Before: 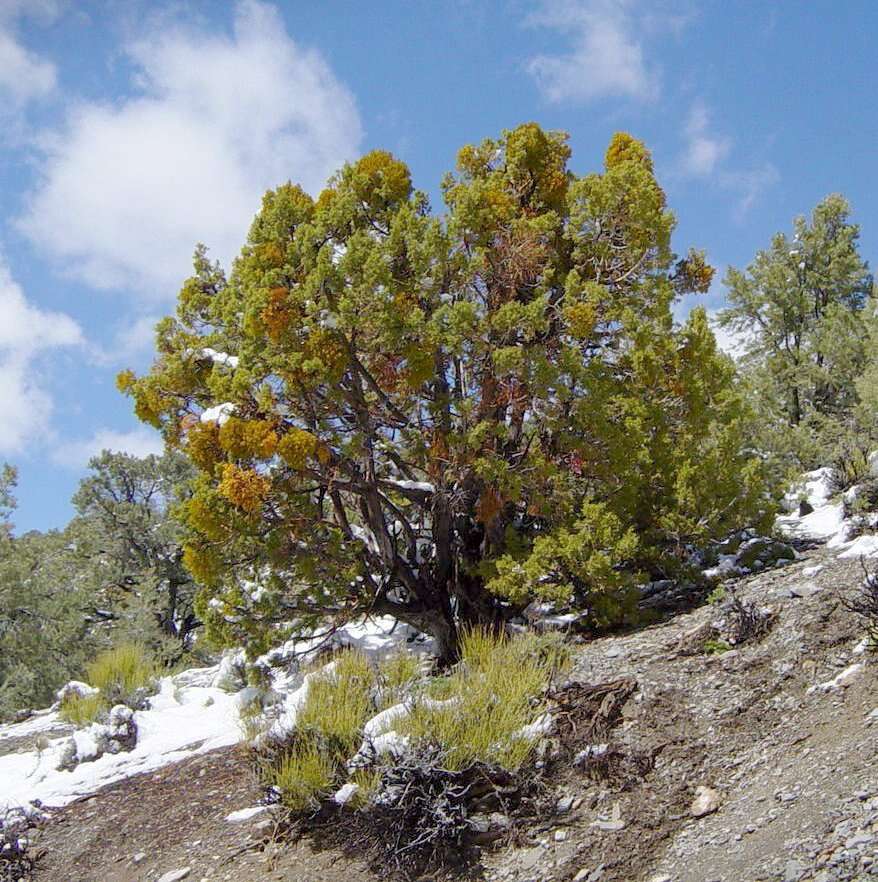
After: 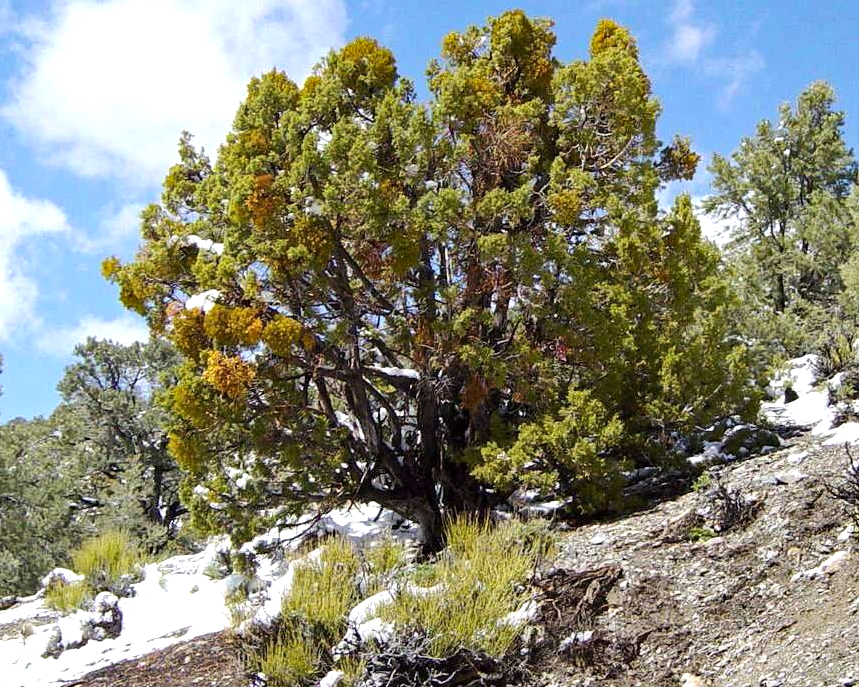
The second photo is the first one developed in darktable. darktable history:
tone equalizer: -8 EV -0.75 EV, -7 EV -0.7 EV, -6 EV -0.6 EV, -5 EV -0.4 EV, -3 EV 0.4 EV, -2 EV 0.6 EV, -1 EV 0.7 EV, +0 EV 0.75 EV, edges refinement/feathering 500, mask exposure compensation -1.57 EV, preserve details no
haze removal: compatibility mode true, adaptive false
crop and rotate: left 1.814%, top 12.818%, right 0.25%, bottom 9.225%
